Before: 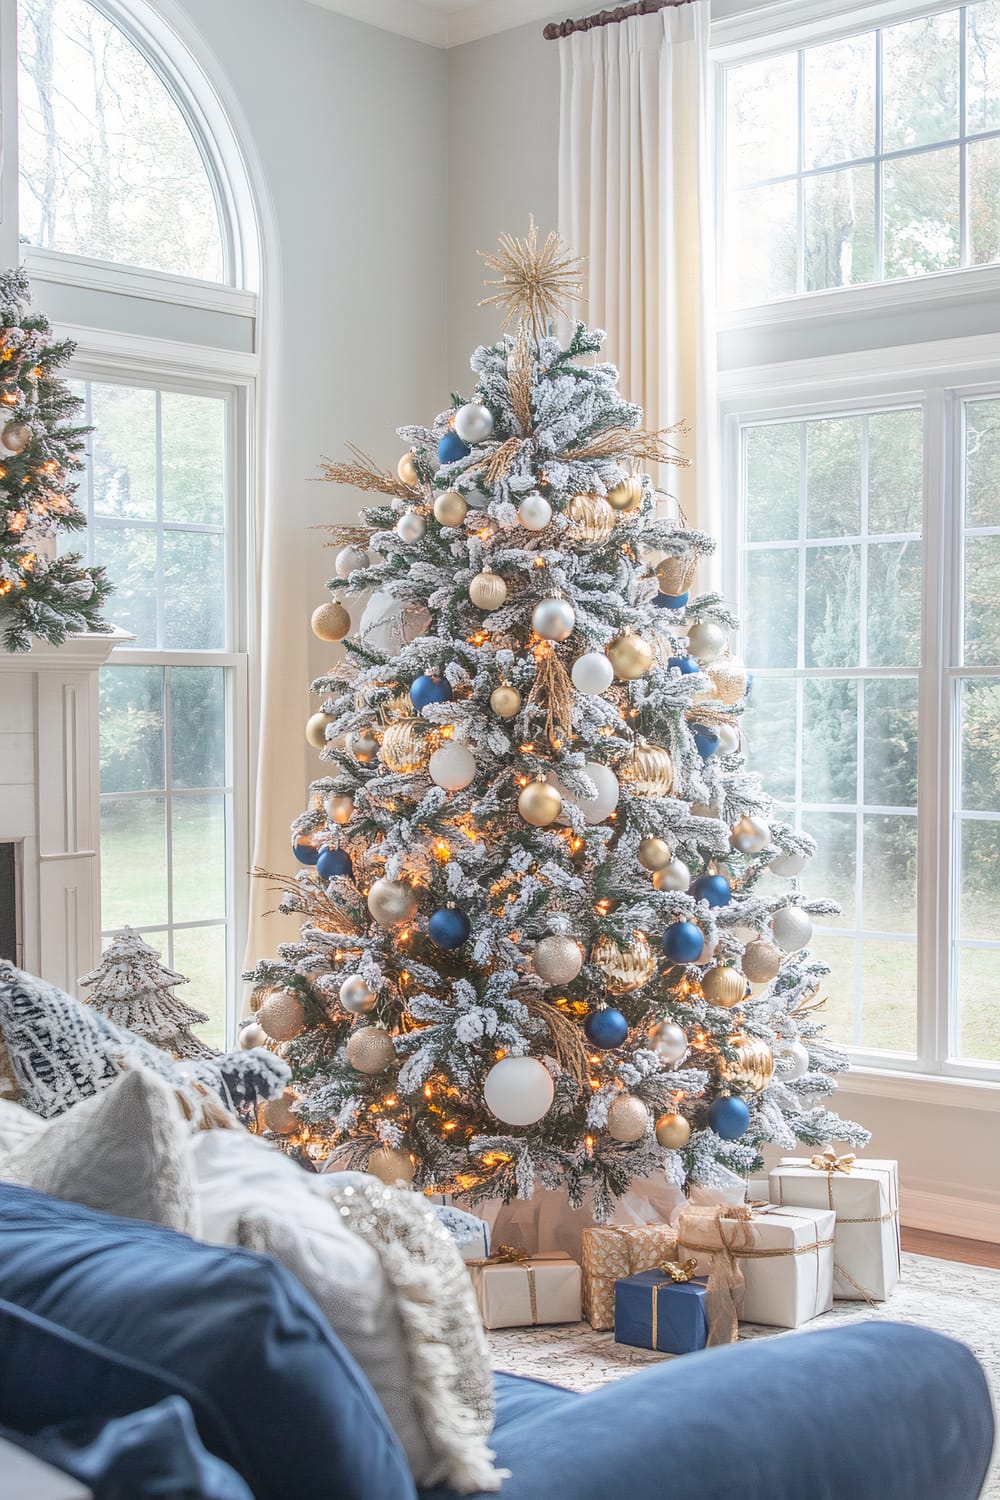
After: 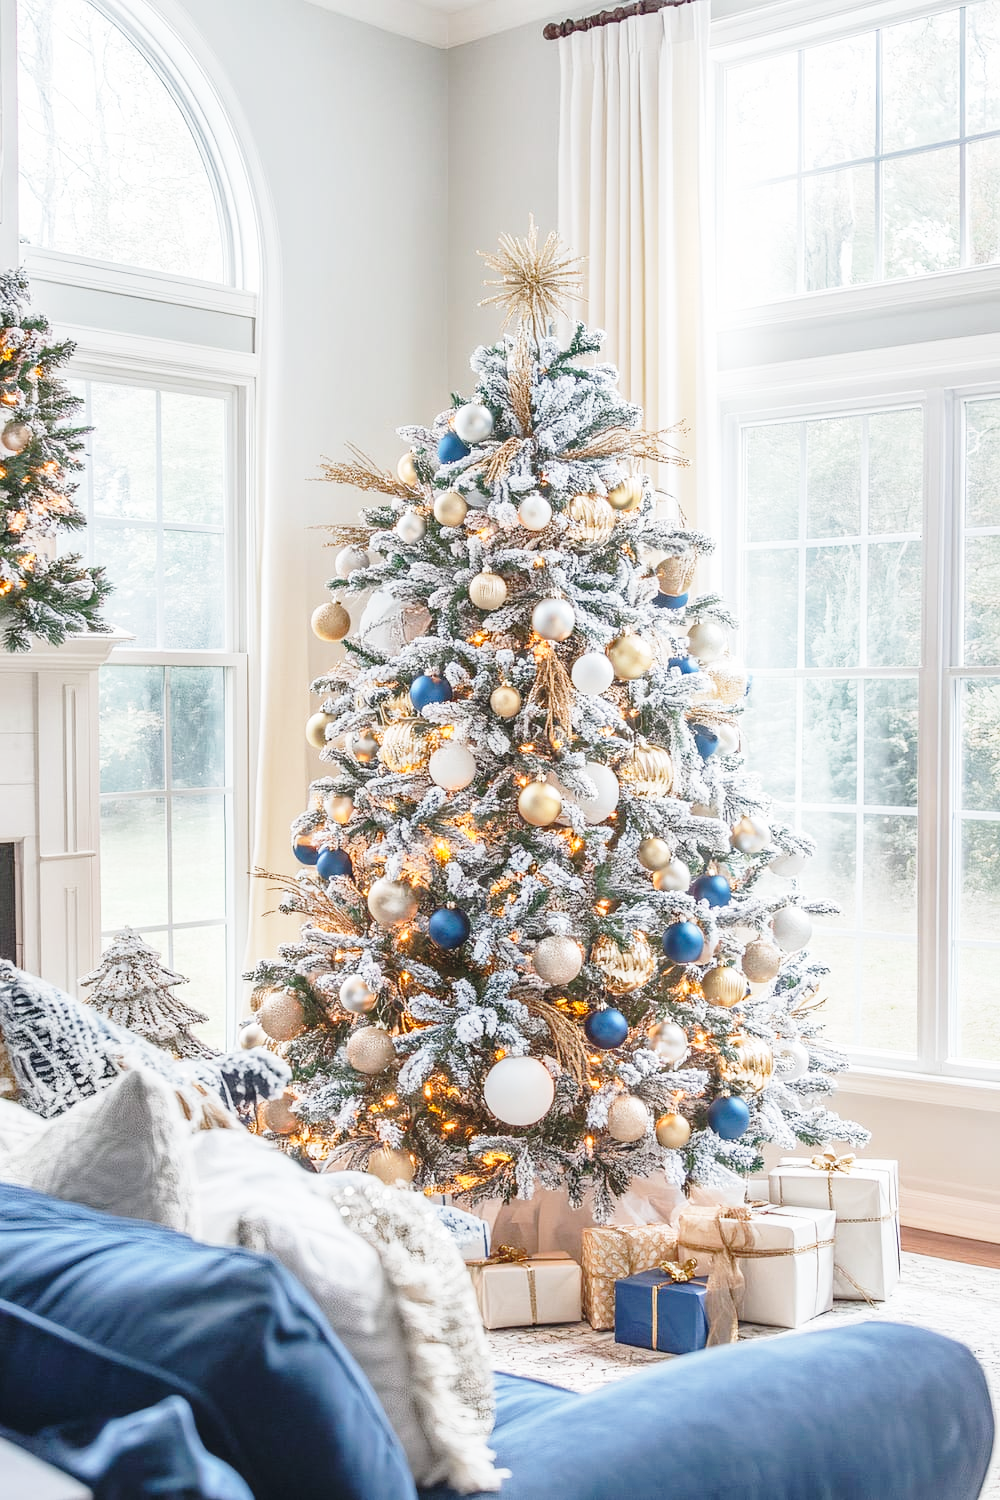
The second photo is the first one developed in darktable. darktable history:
shadows and highlights: shadows 35.37, highlights -34.78, soften with gaussian
base curve: curves: ch0 [(0, 0) (0.028, 0.03) (0.121, 0.232) (0.46, 0.748) (0.859, 0.968) (1, 1)], preserve colors none
